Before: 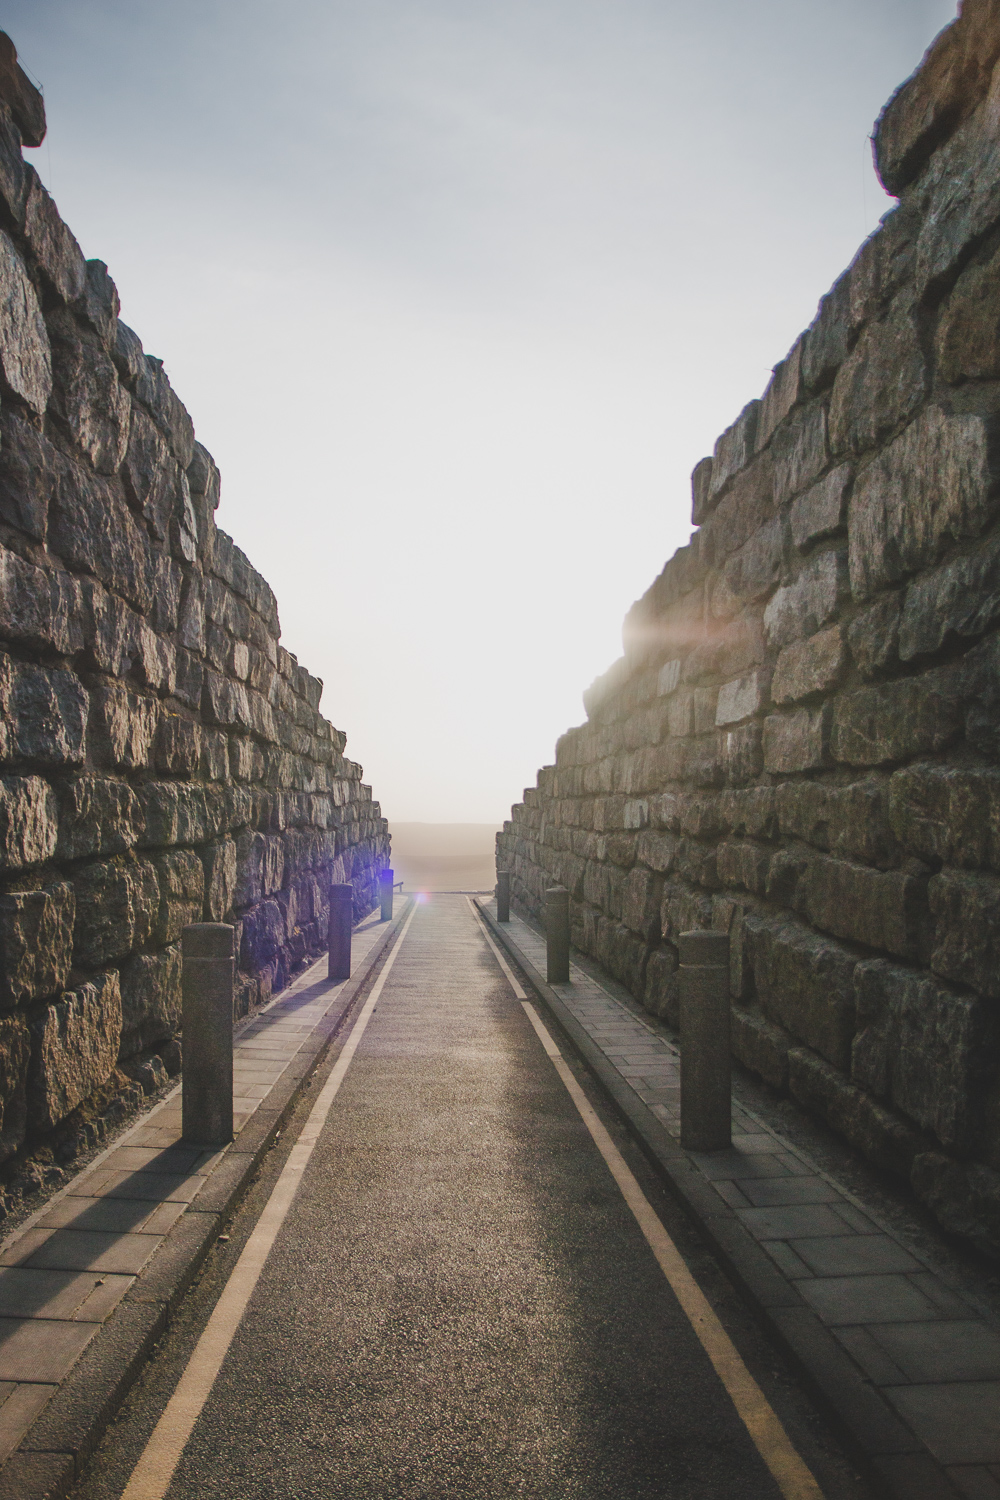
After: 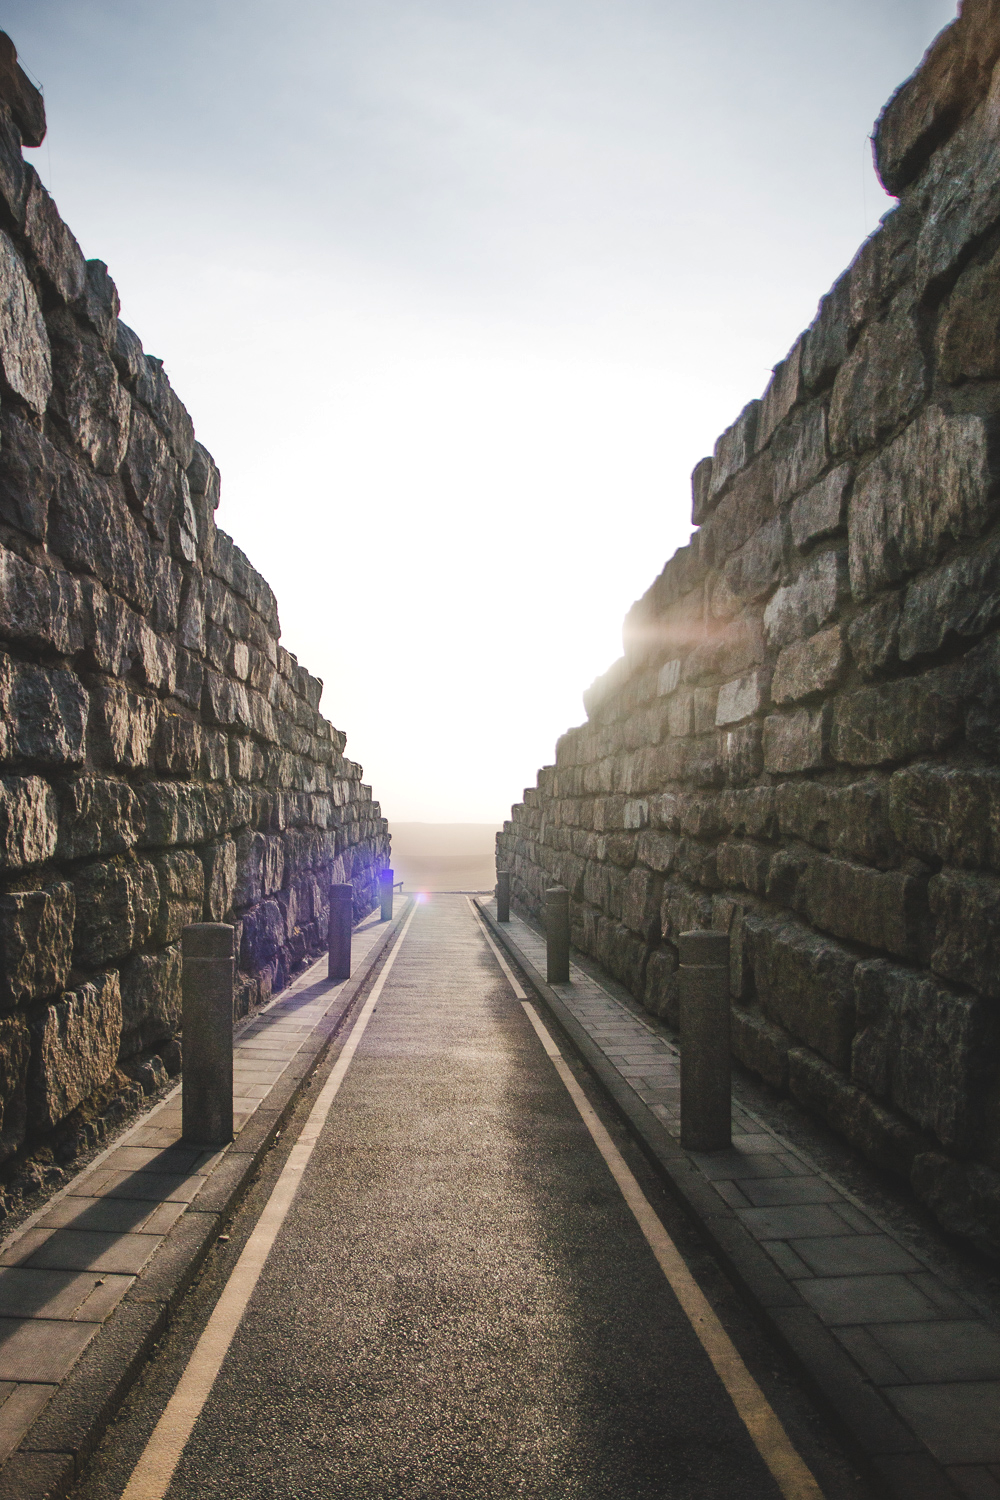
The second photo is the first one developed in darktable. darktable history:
shadows and highlights: radius 331.84, shadows 53.55, highlights -100, compress 94.63%, highlights color adjustment 73.23%, soften with gaussian
tone equalizer: -8 EV -0.417 EV, -7 EV -0.389 EV, -6 EV -0.333 EV, -5 EV -0.222 EV, -3 EV 0.222 EV, -2 EV 0.333 EV, -1 EV 0.389 EV, +0 EV 0.417 EV, edges refinement/feathering 500, mask exposure compensation -1.57 EV, preserve details no
